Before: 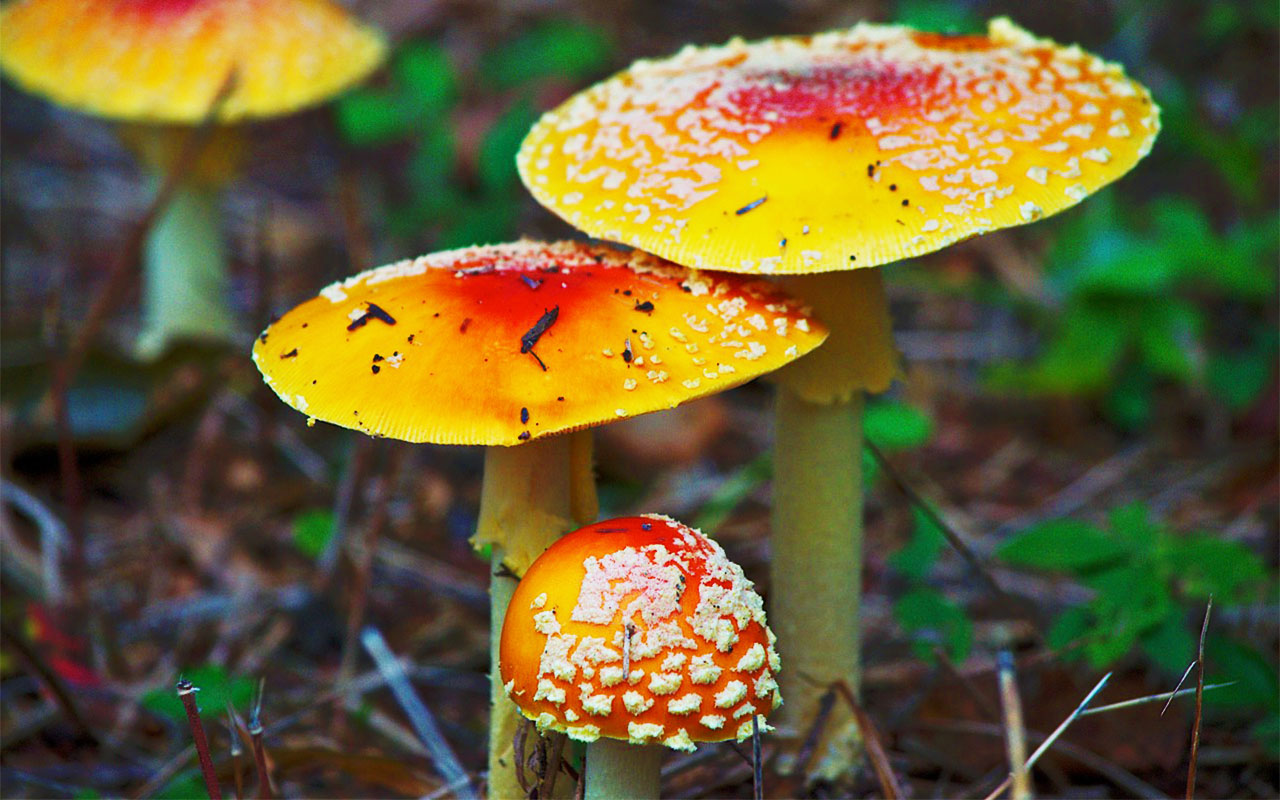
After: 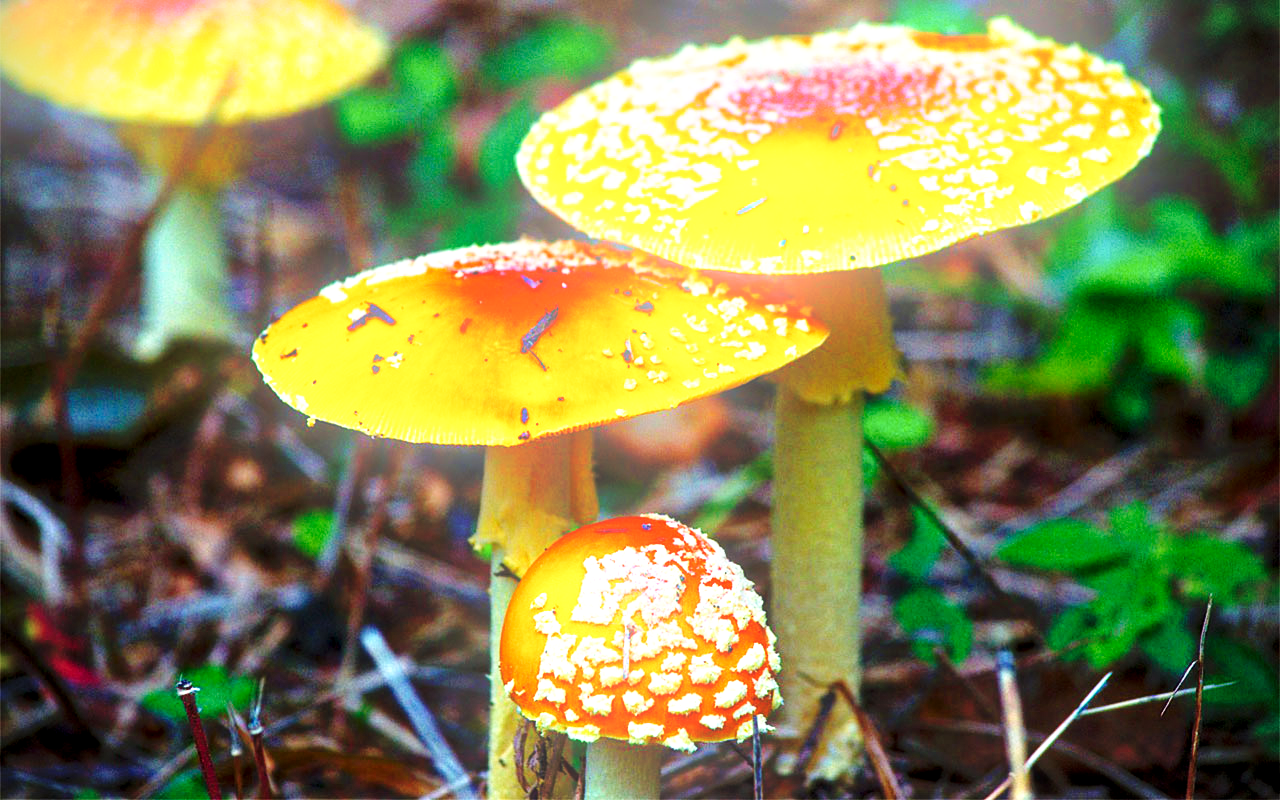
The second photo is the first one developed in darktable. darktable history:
exposure: compensate highlight preservation false
base curve: curves: ch0 [(0, 0) (0.028, 0.03) (0.121, 0.232) (0.46, 0.748) (0.859, 0.968) (1, 1)], preserve colors none
bloom: size 16%, threshold 98%, strength 20%
local contrast: detail 135%, midtone range 0.75
vignetting: fall-off start 91.19%
